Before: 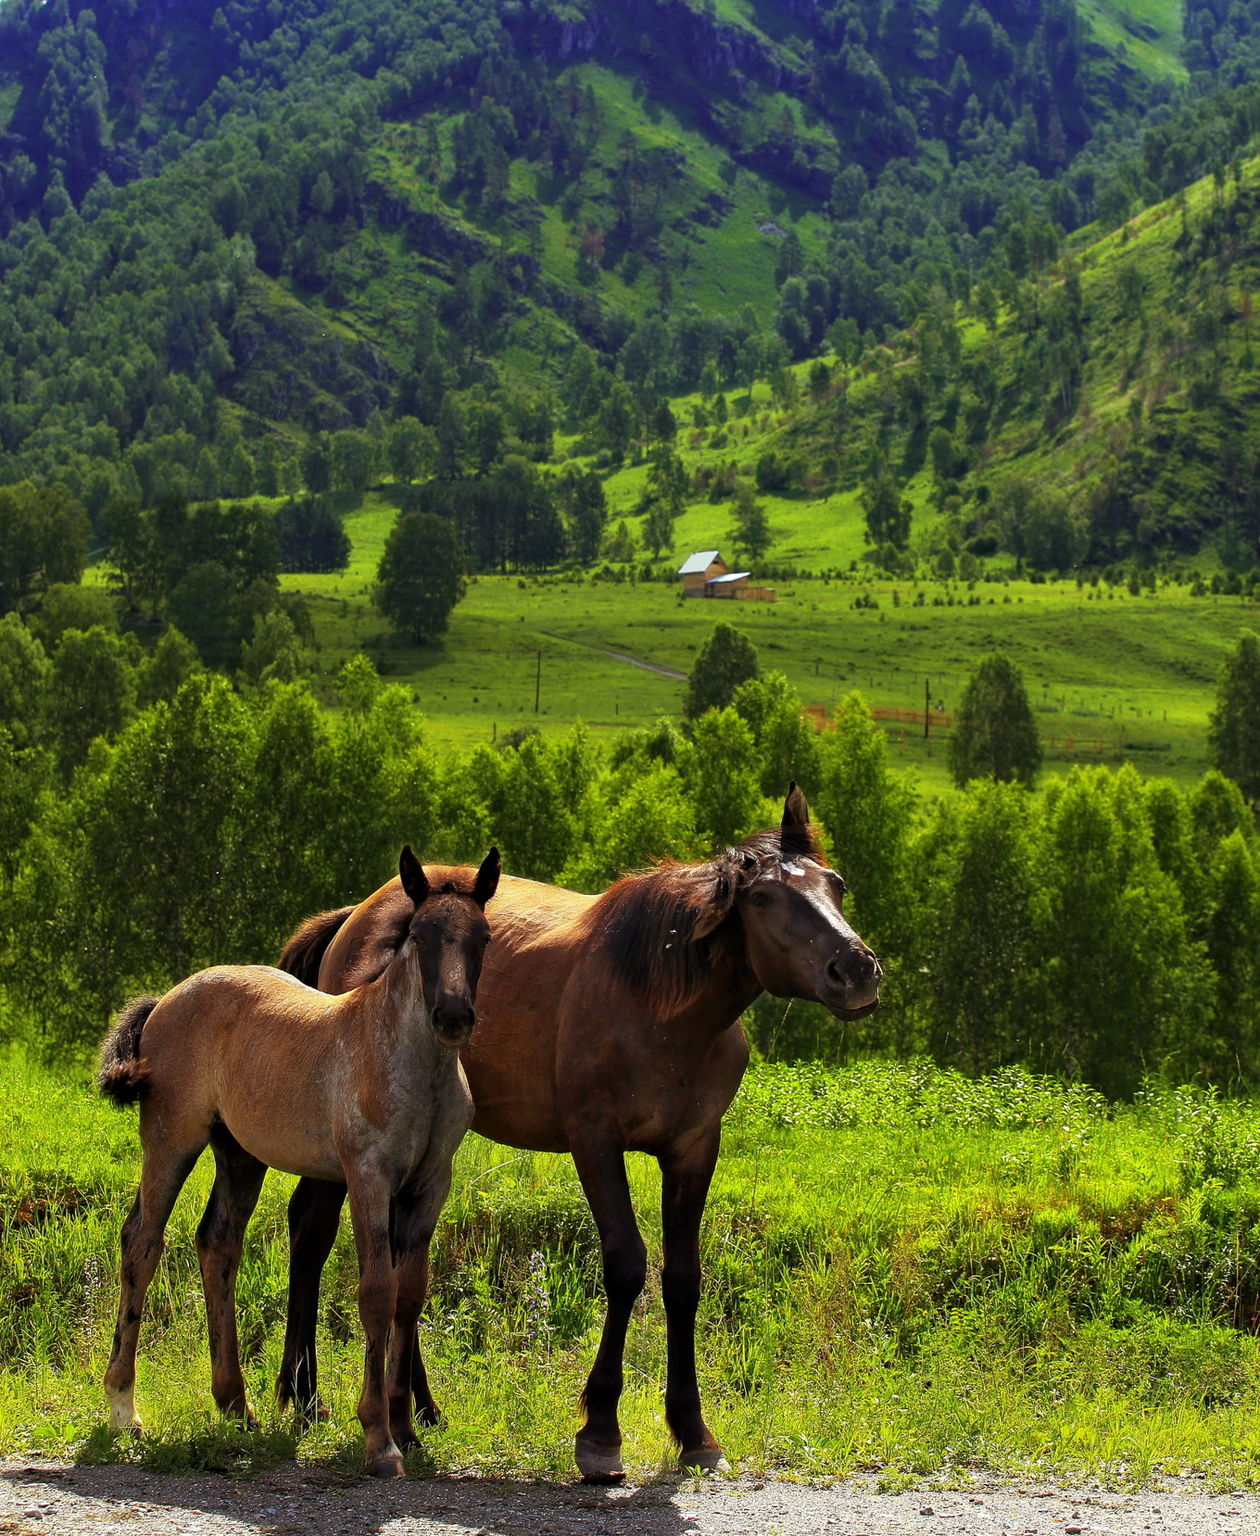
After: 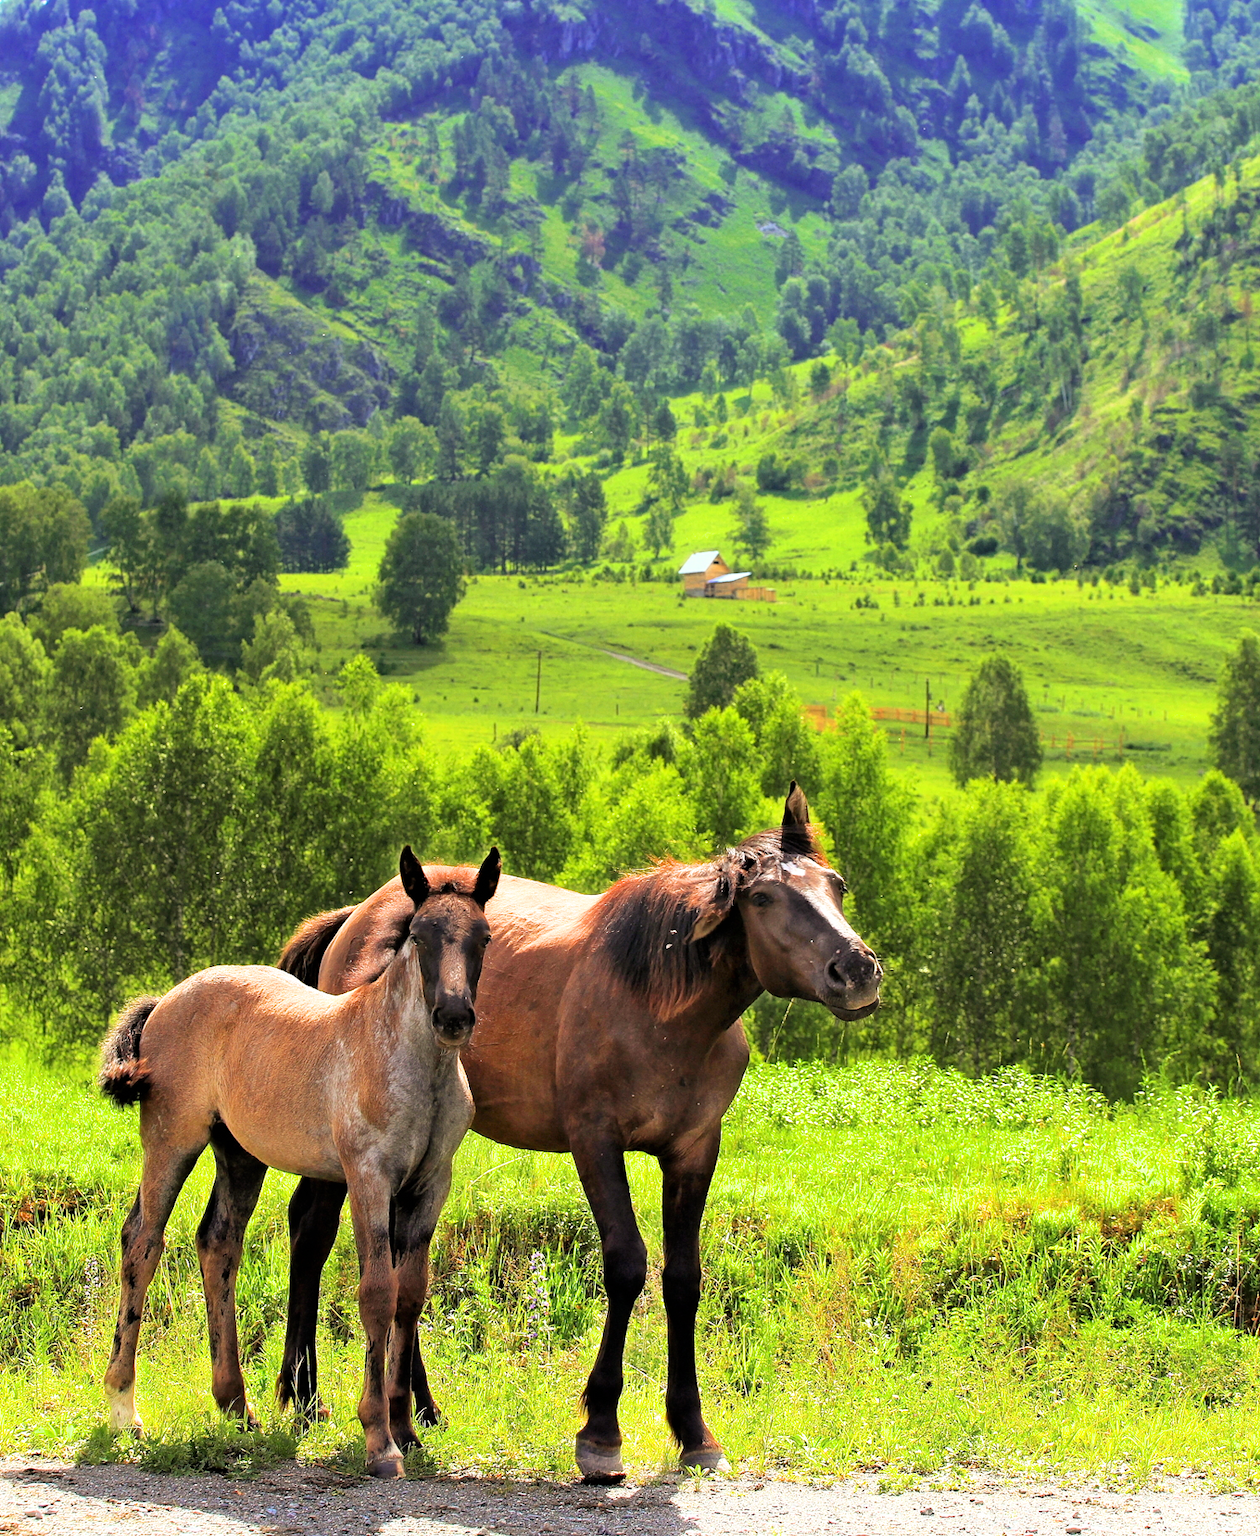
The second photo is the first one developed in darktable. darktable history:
filmic rgb: black relative exposure -7.65 EV, white relative exposure 4.56 EV, hardness 3.61, color science v6 (2022)
exposure: black level correction 0, exposure 1.9 EV, compensate highlight preservation false
